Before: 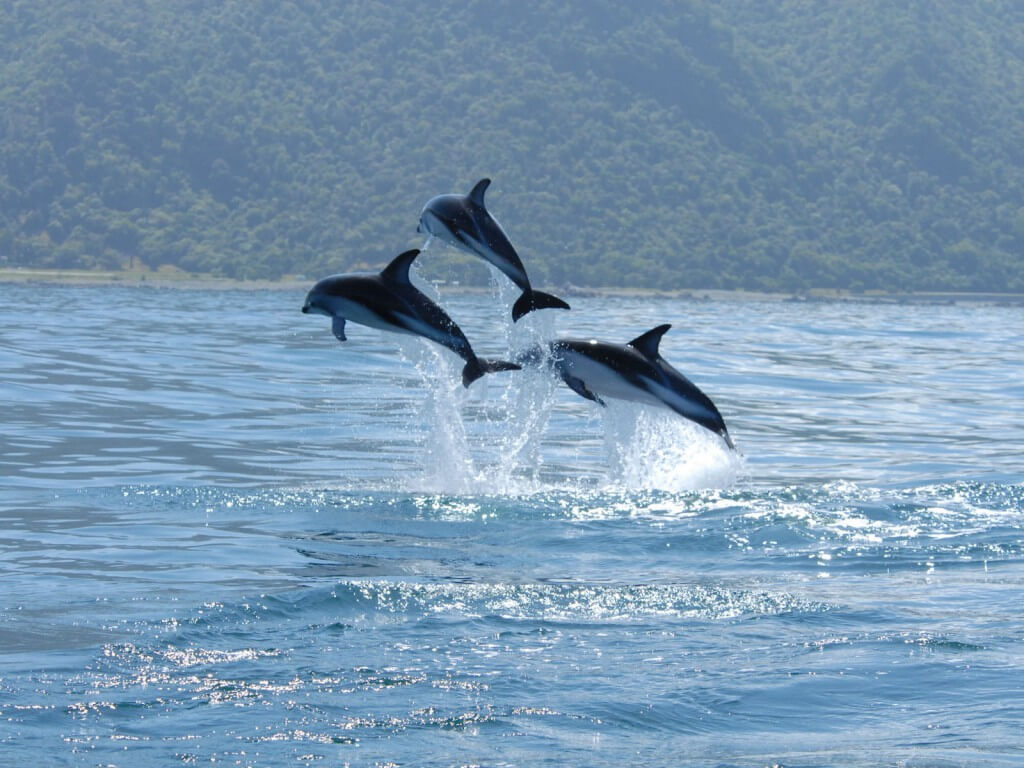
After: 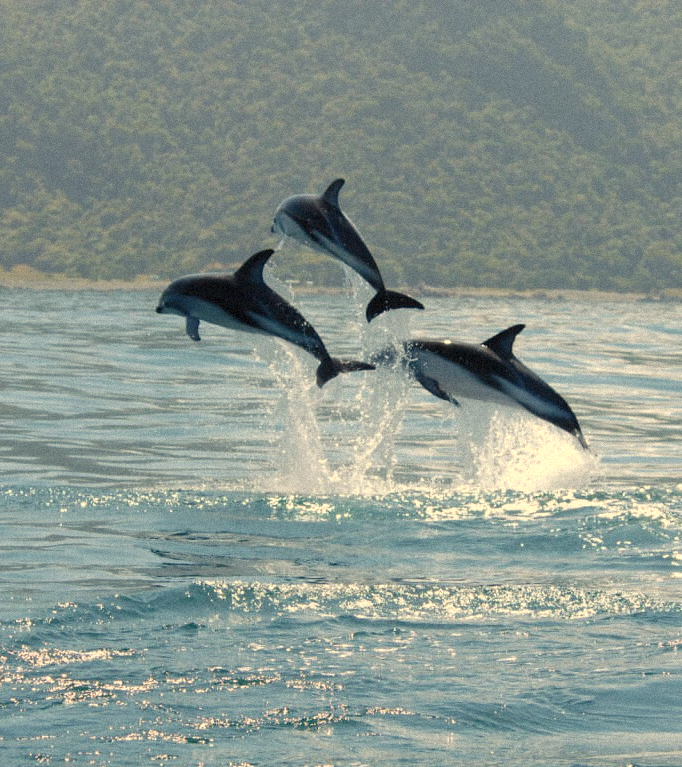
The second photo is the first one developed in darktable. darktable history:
grain: mid-tones bias 0%
crop and rotate: left 14.292%, right 19.041%
white balance: red 1.138, green 0.996, blue 0.812
